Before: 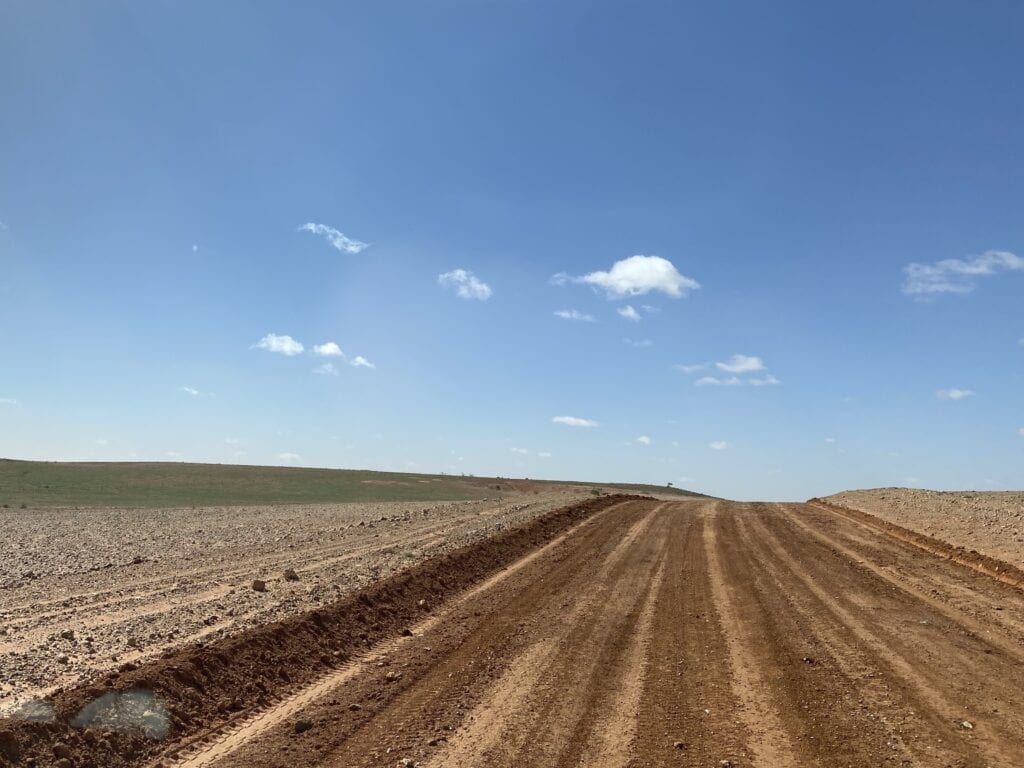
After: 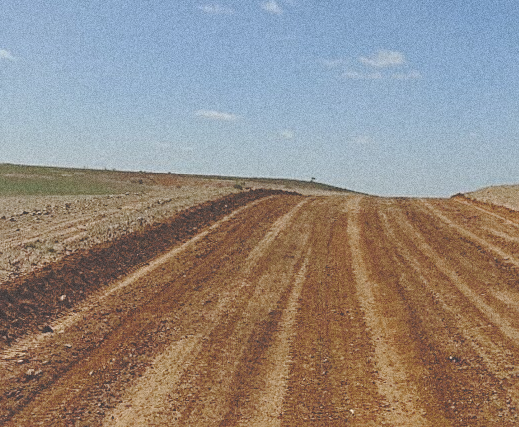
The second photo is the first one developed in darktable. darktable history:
rotate and perspective: rotation 0.226°, lens shift (vertical) -0.042, crop left 0.023, crop right 0.982, crop top 0.006, crop bottom 0.994
base curve: curves: ch0 [(0, 0.024) (0.055, 0.065) (0.121, 0.166) (0.236, 0.319) (0.693, 0.726) (1, 1)], preserve colors none
grain: coarseness 0.09 ISO, strength 40%
crop: left 34.479%, top 38.822%, right 13.718%, bottom 5.172%
sharpen: on, module defaults
contrast brightness saturation: contrast -0.28
tone equalizer: on, module defaults
